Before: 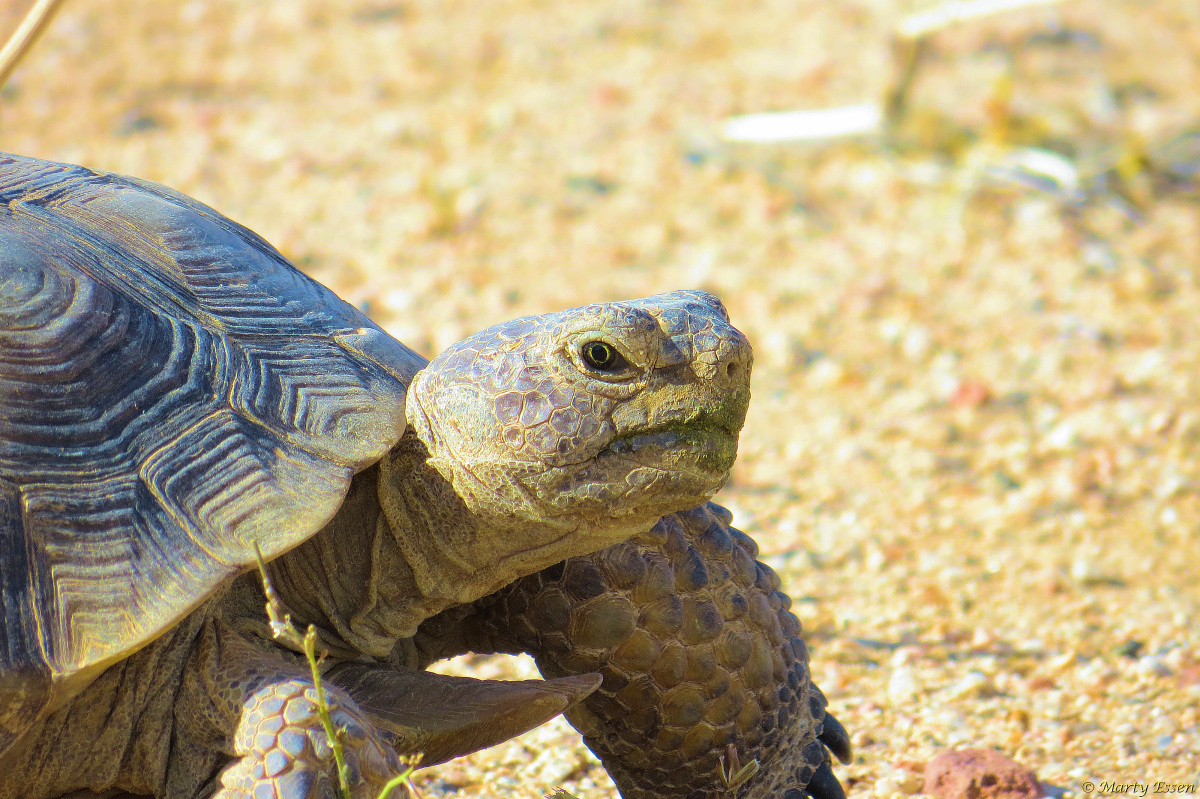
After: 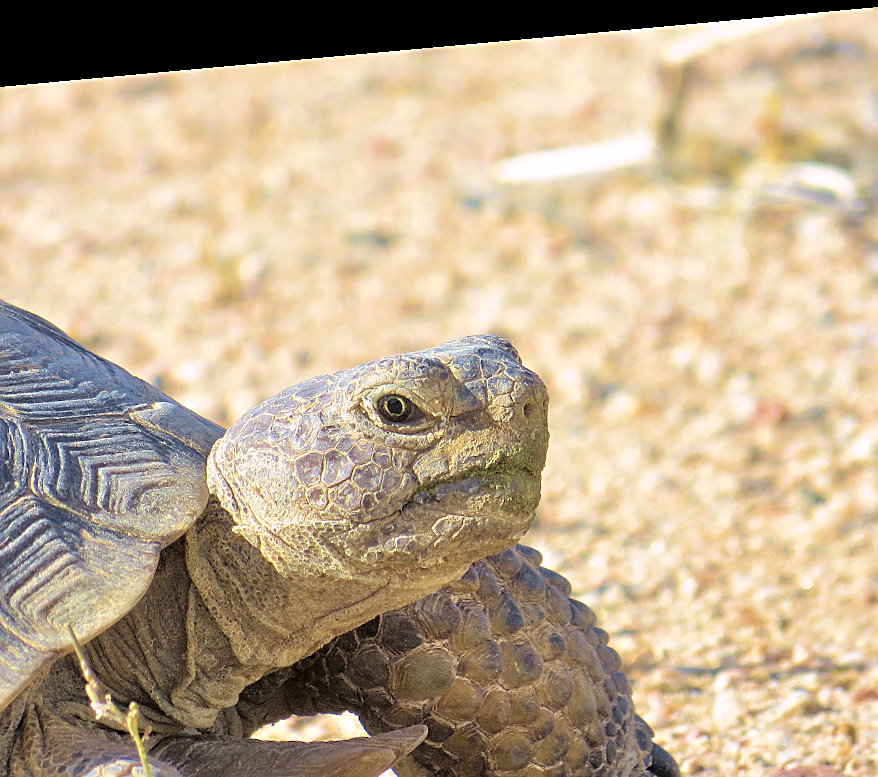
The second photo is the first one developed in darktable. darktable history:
white balance: red 1.004, blue 1.024
sharpen: on, module defaults
crop: left 18.479%, right 12.2%, bottom 13.971%
contrast brightness saturation: contrast 0.03, brightness -0.04
color correction: highlights a* 5.59, highlights b* 5.24, saturation 0.68
tone equalizer: -7 EV 0.15 EV, -6 EV 0.6 EV, -5 EV 1.15 EV, -4 EV 1.33 EV, -3 EV 1.15 EV, -2 EV 0.6 EV, -1 EV 0.15 EV, mask exposure compensation -0.5 EV
rotate and perspective: rotation -5.2°, automatic cropping off
